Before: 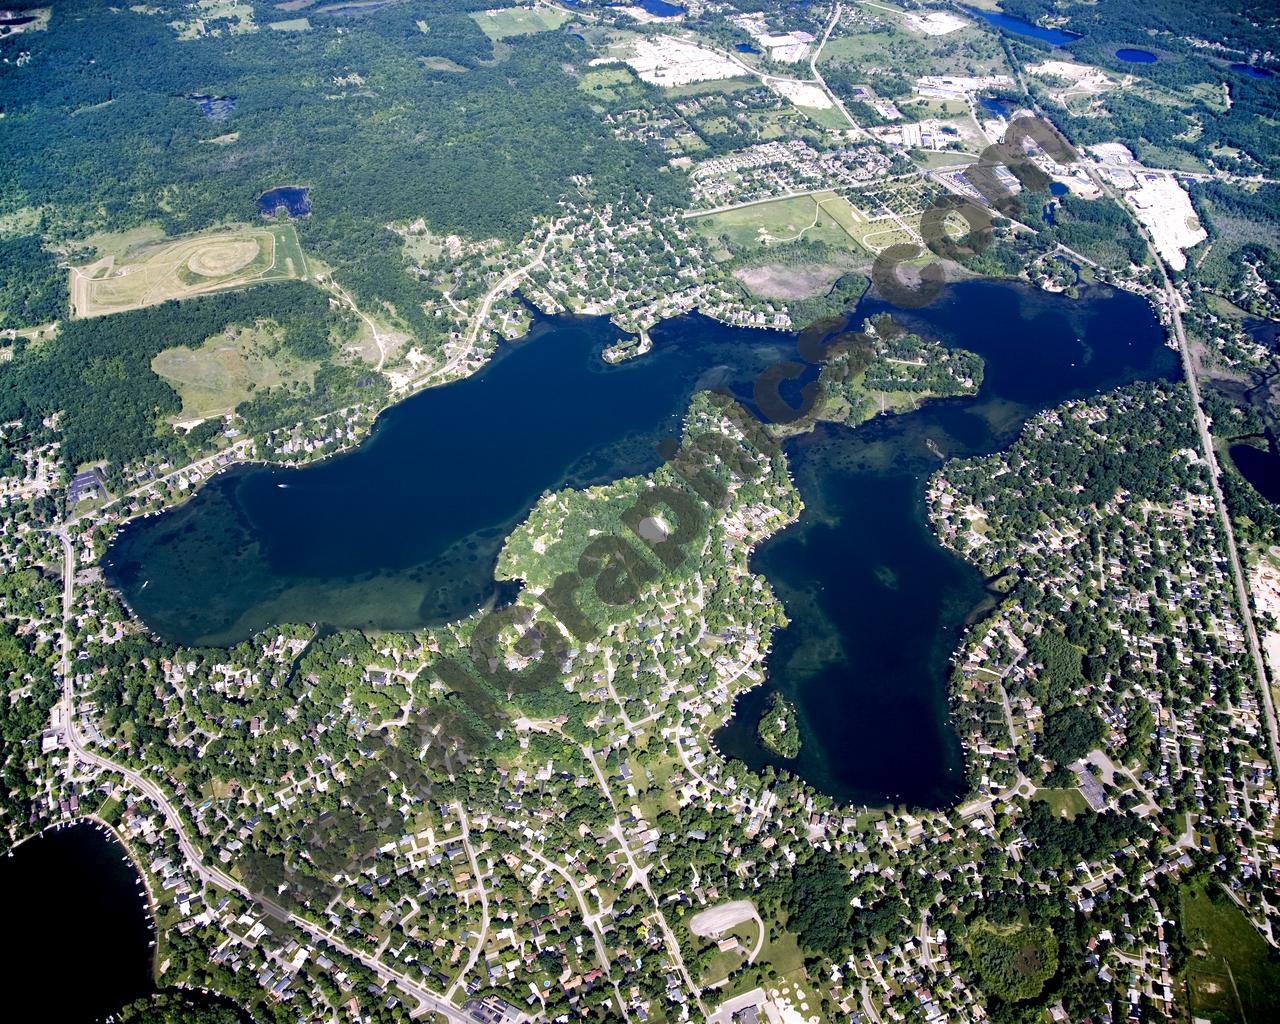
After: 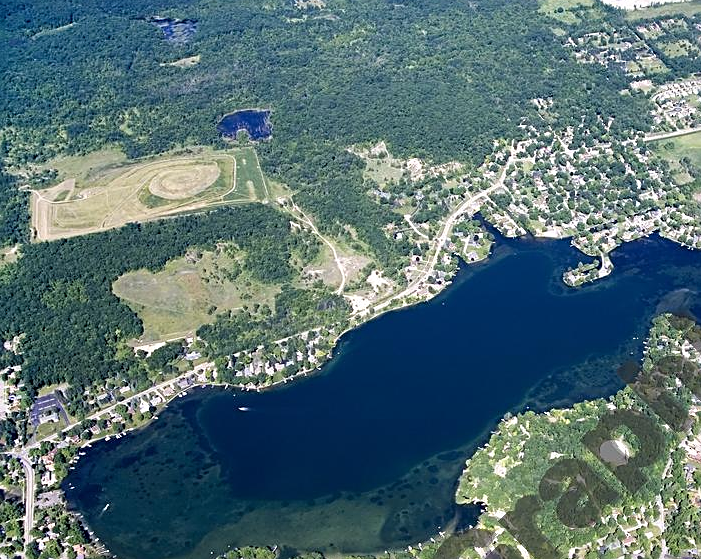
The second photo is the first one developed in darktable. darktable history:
sharpen: on, module defaults
crop and rotate: left 3.058%, top 7.53%, right 42.12%, bottom 37.832%
